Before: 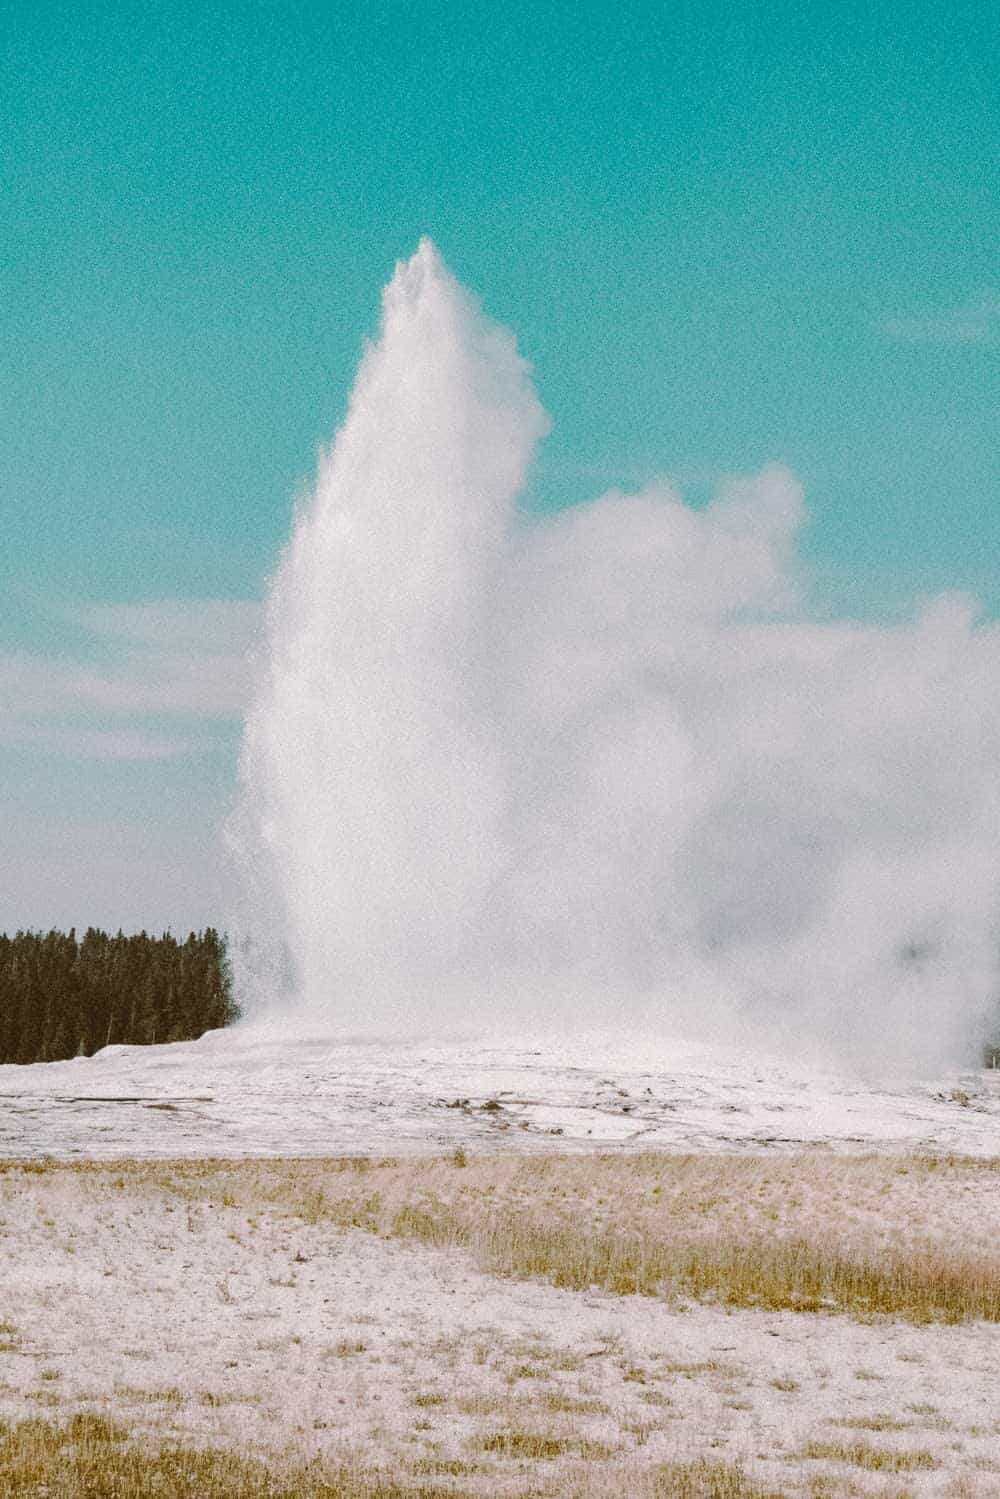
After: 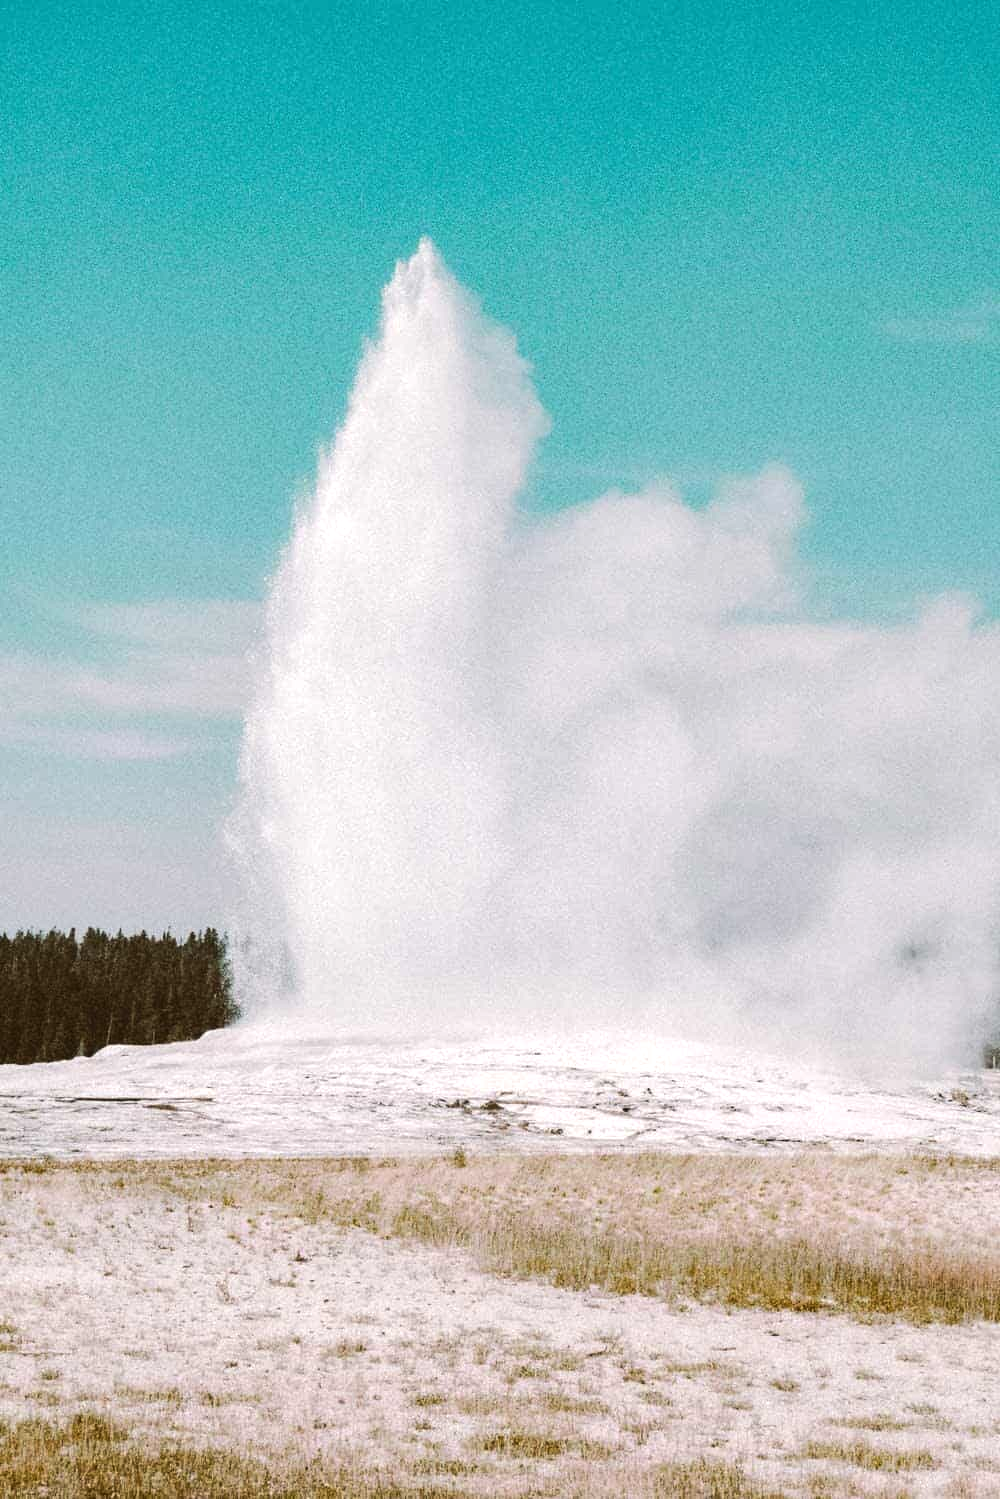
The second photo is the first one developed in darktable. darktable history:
tone equalizer: -8 EV -0.378 EV, -7 EV -0.395 EV, -6 EV -0.341 EV, -5 EV -0.248 EV, -3 EV 0.192 EV, -2 EV 0.327 EV, -1 EV 0.375 EV, +0 EV 0.389 EV, edges refinement/feathering 500, mask exposure compensation -1.57 EV, preserve details no
